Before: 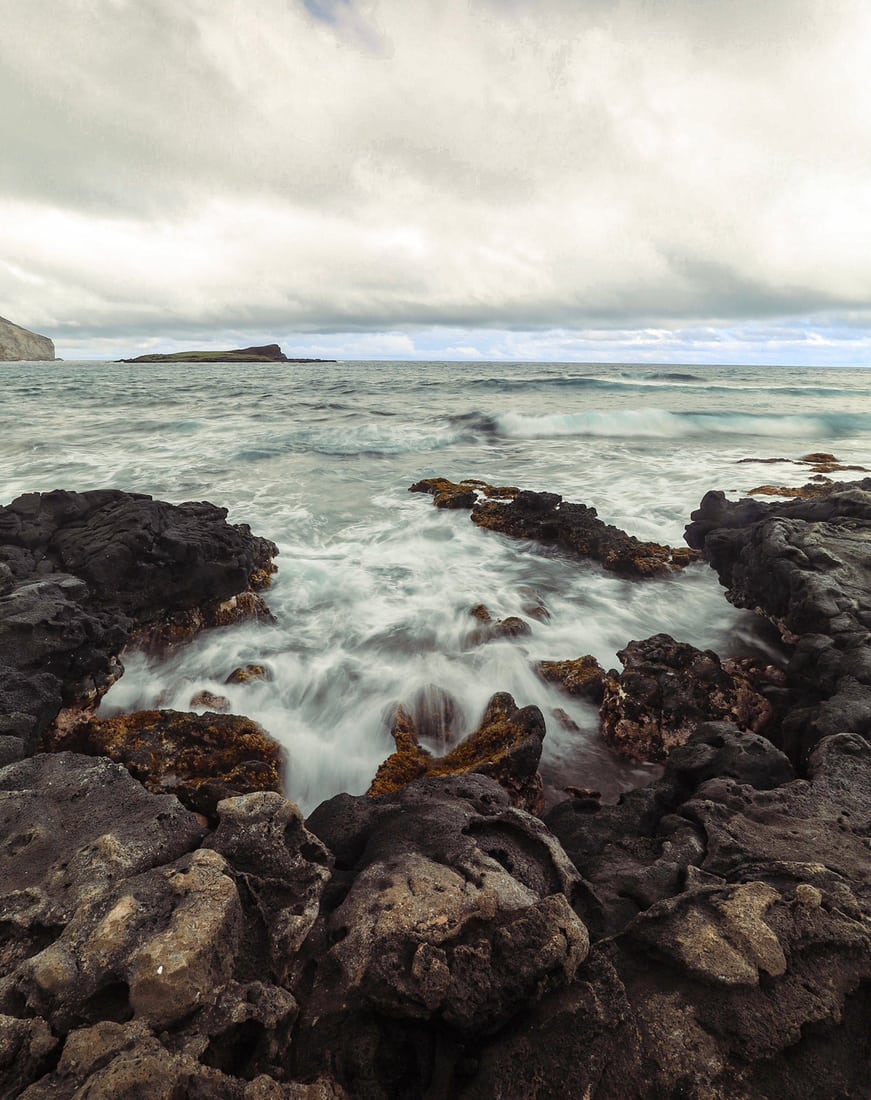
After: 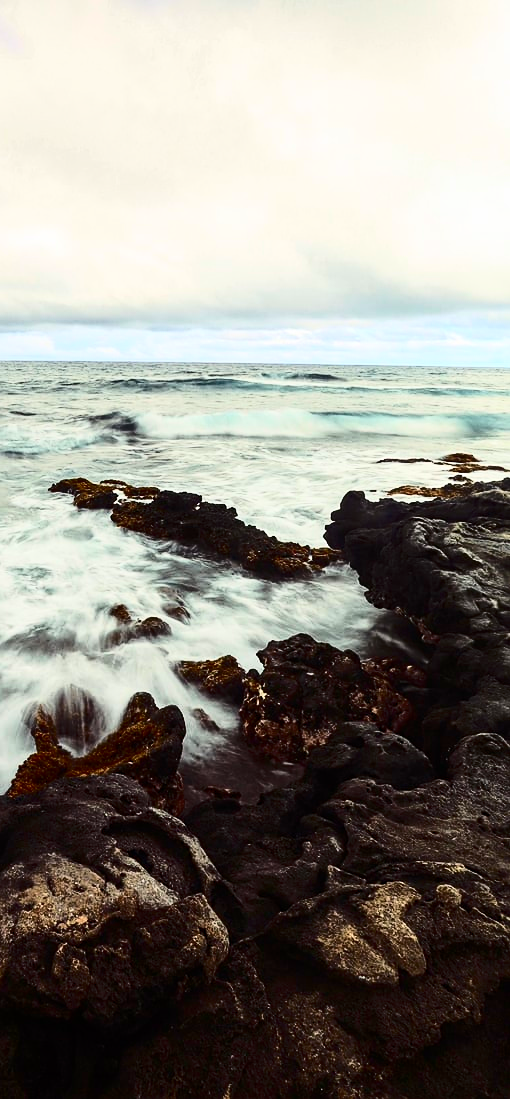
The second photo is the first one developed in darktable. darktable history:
contrast brightness saturation: contrast 0.28
exposure: exposure -0.05 EV
sharpen: amount 0.2
crop: left 41.402%
tone curve: curves: ch0 [(0, 0) (0.234, 0.191) (0.48, 0.534) (0.608, 0.667) (0.725, 0.809) (0.864, 0.922) (1, 1)]; ch1 [(0, 0) (0.453, 0.43) (0.5, 0.5) (0.615, 0.649) (1, 1)]; ch2 [(0, 0) (0.5, 0.5) (0.586, 0.617) (1, 1)], color space Lab, independent channels, preserve colors none
